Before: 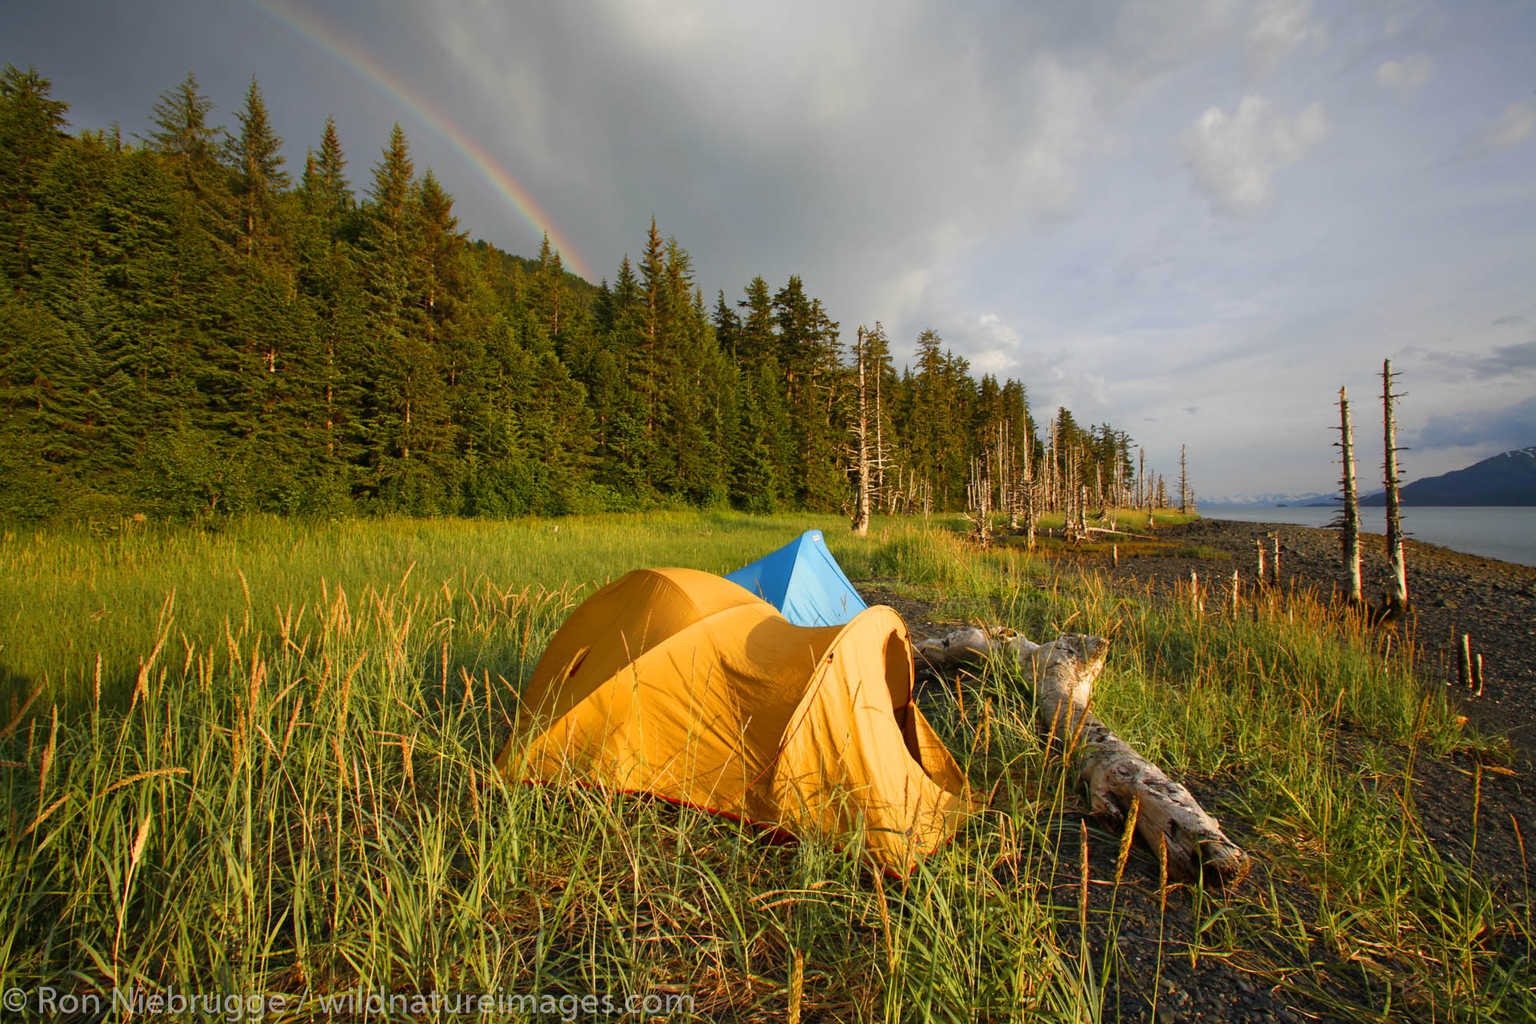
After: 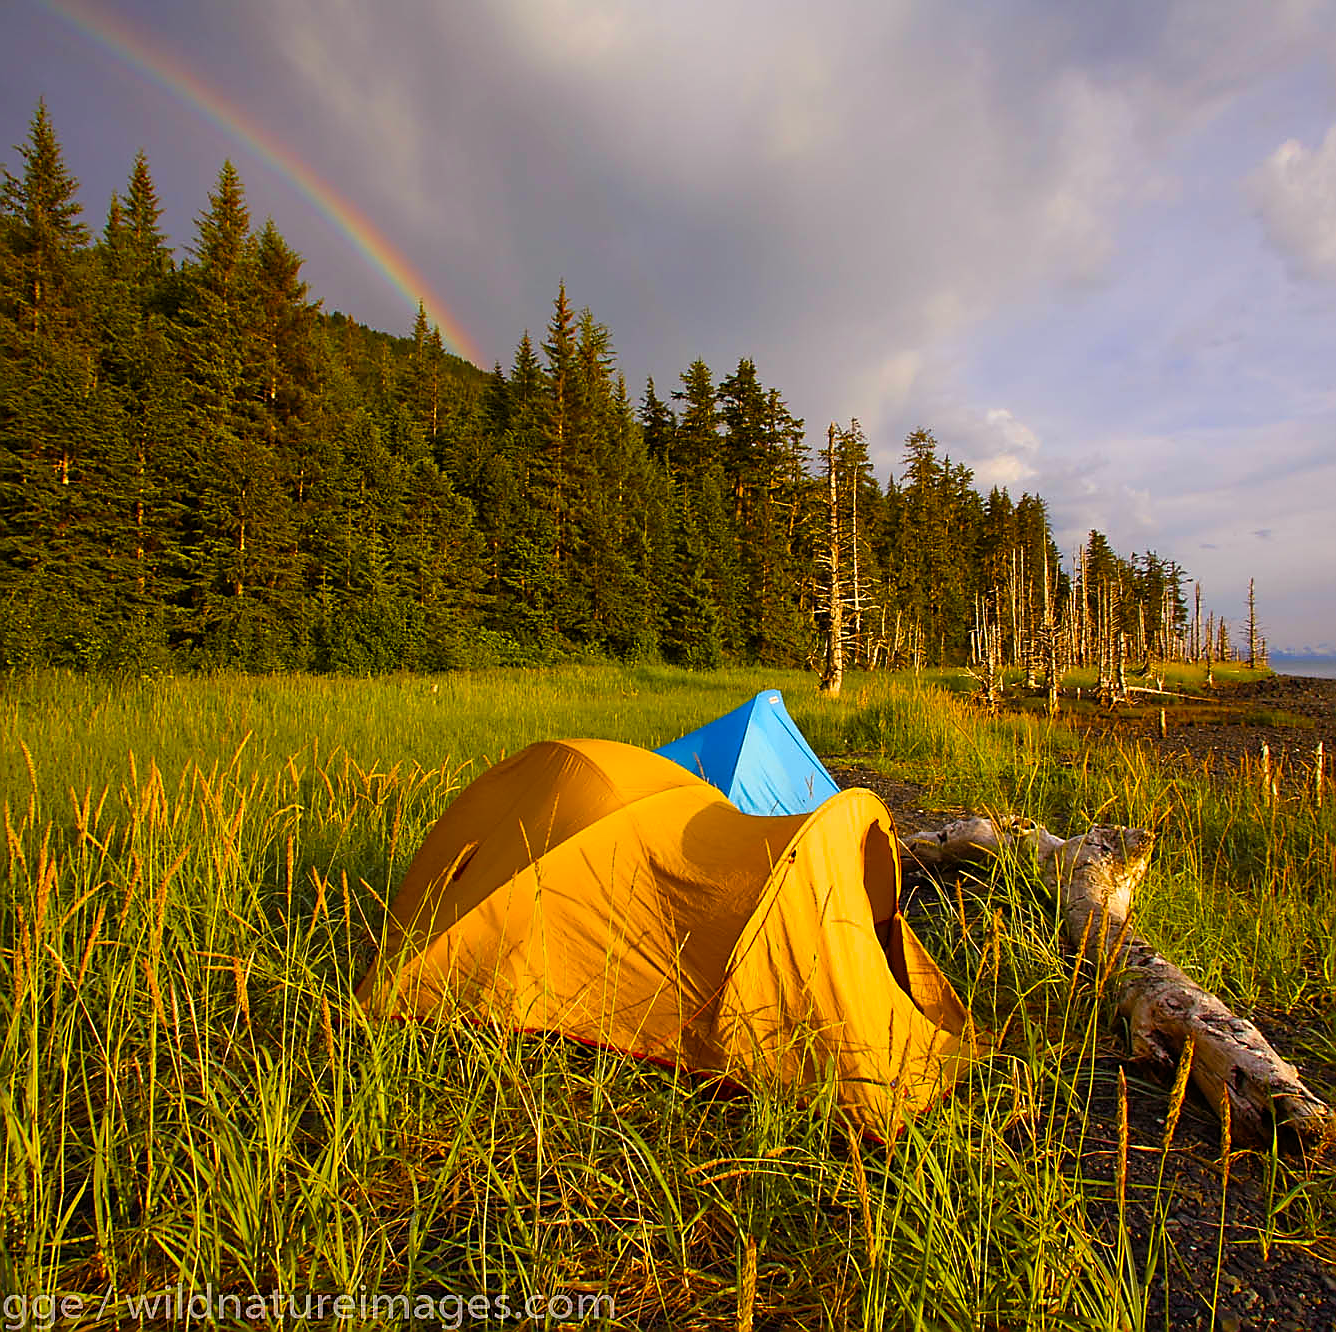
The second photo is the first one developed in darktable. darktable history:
sharpen: radius 1.374, amount 1.236, threshold 0.718
velvia: strength 10.08%
crop and rotate: left 14.474%, right 18.704%
exposure: compensate highlight preservation false
color balance rgb: power › luminance -7.729%, power › chroma 1.324%, power › hue 330.36°, highlights gain › chroma 0.266%, highlights gain › hue 330.42°, perceptual saturation grading › global saturation 14.58%, global vibrance 50.208%
